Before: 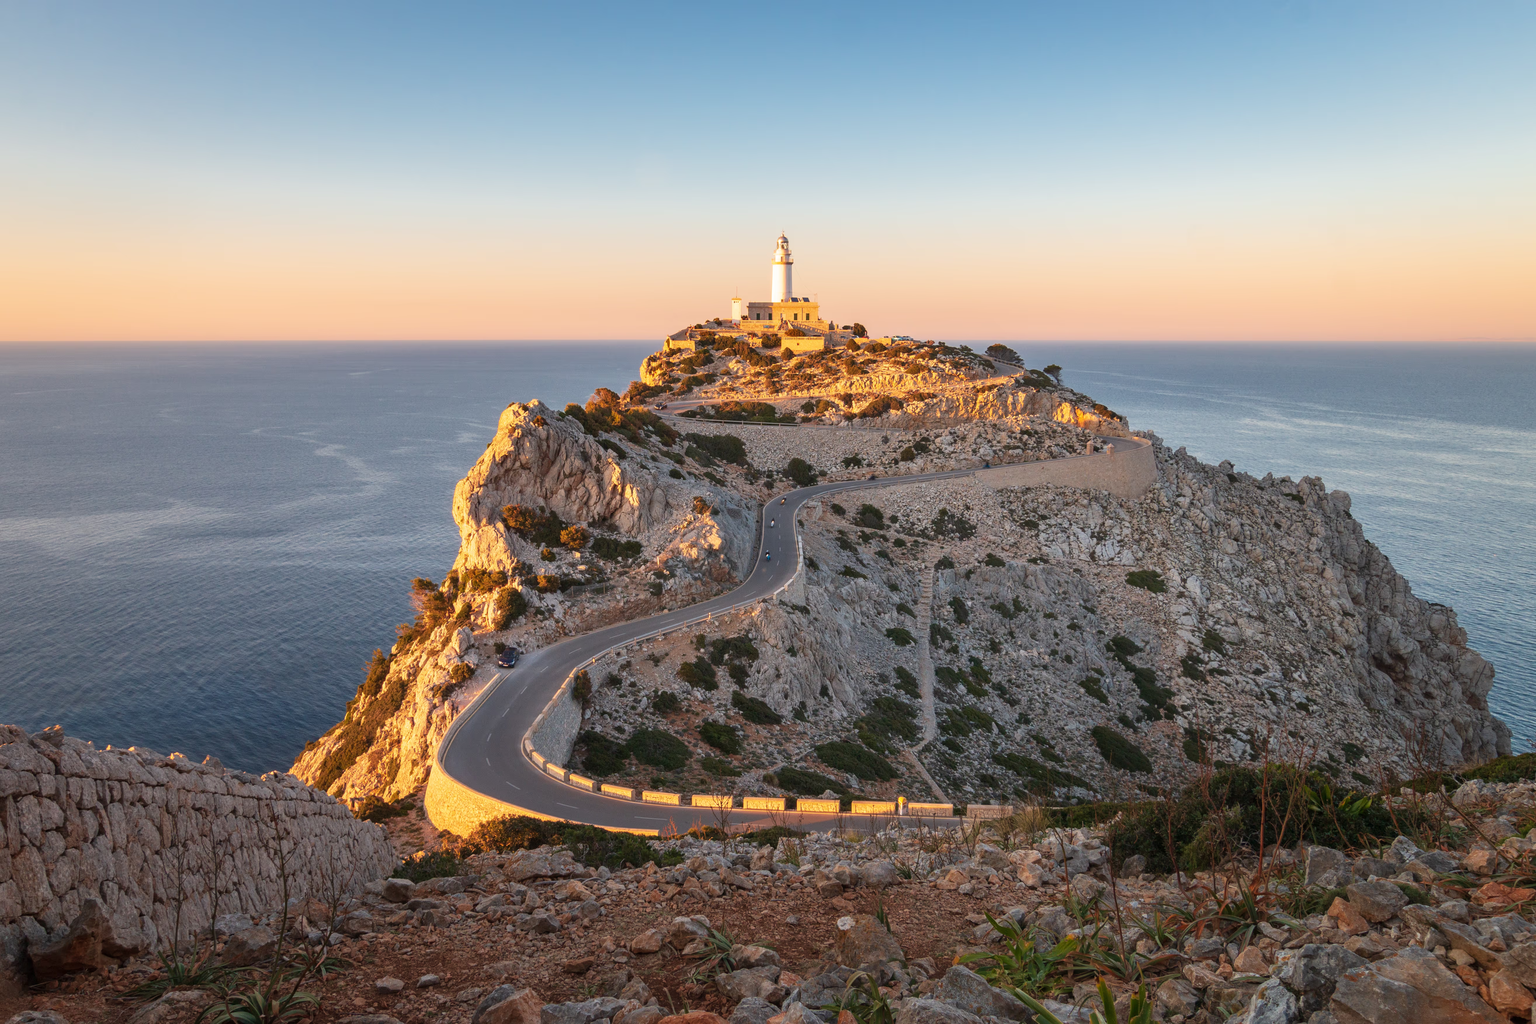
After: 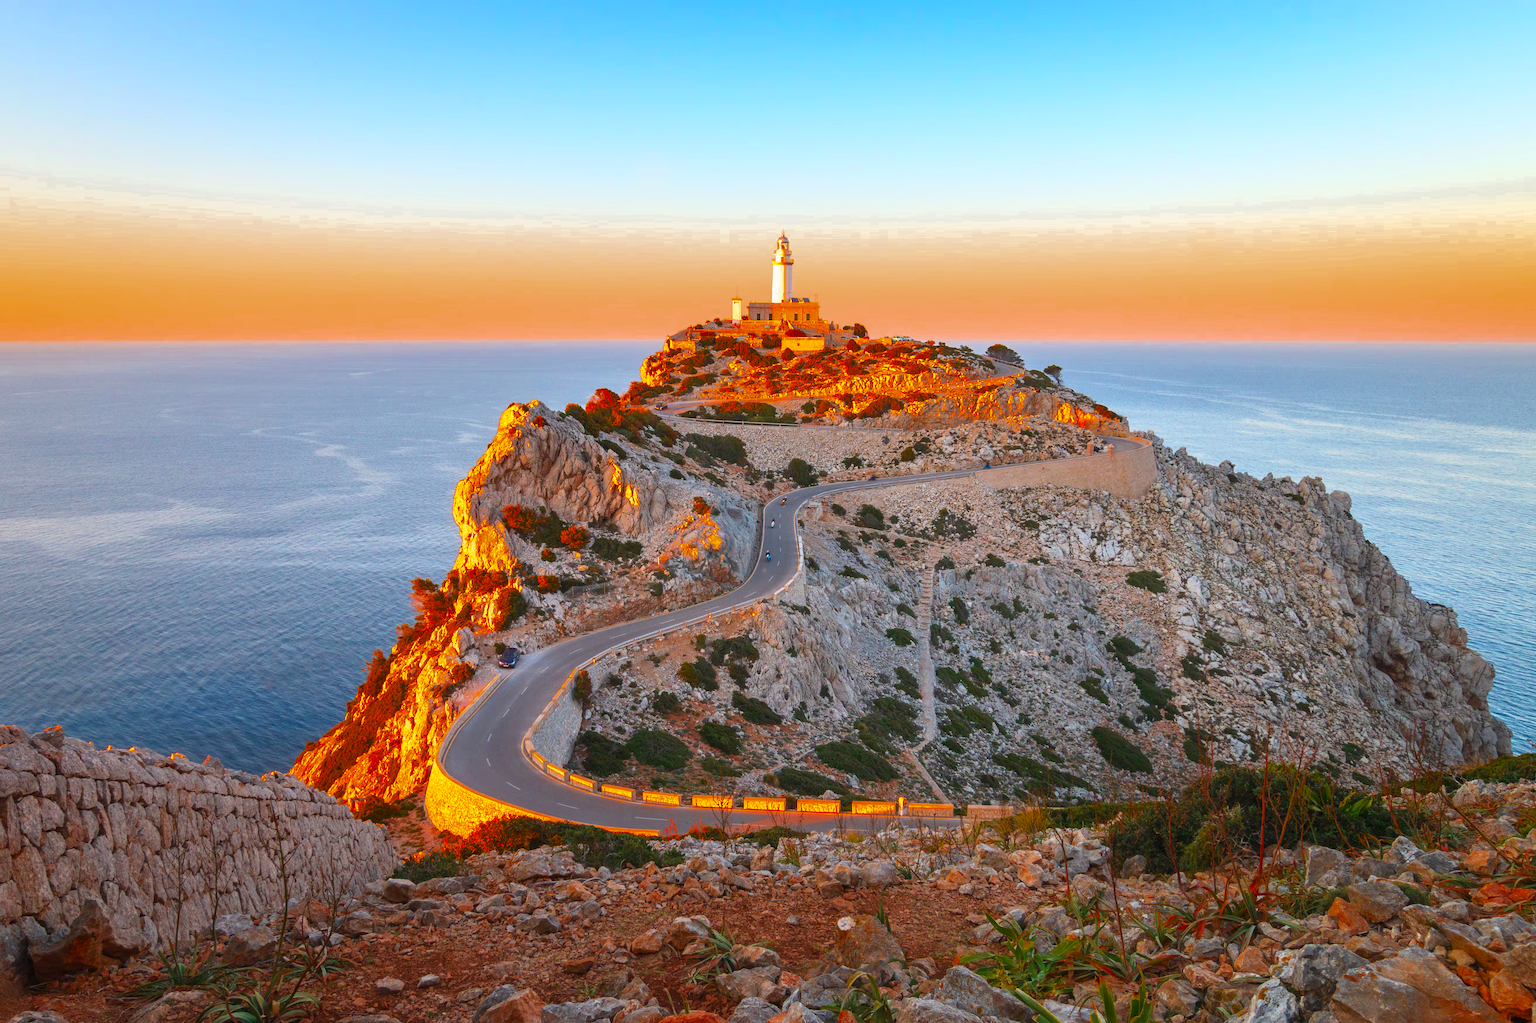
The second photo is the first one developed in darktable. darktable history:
color zones: curves: ch0 [(0.11, 0.396) (0.195, 0.36) (0.25, 0.5) (0.303, 0.412) (0.357, 0.544) (0.75, 0.5) (0.967, 0.328)]; ch1 [(0, 0.468) (0.112, 0.512) (0.202, 0.6) (0.25, 0.5) (0.307, 0.352) (0.357, 0.544) (0.75, 0.5) (0.963, 0.524)]
contrast brightness saturation: contrast 0.2, brightness 0.2, saturation 0.8
